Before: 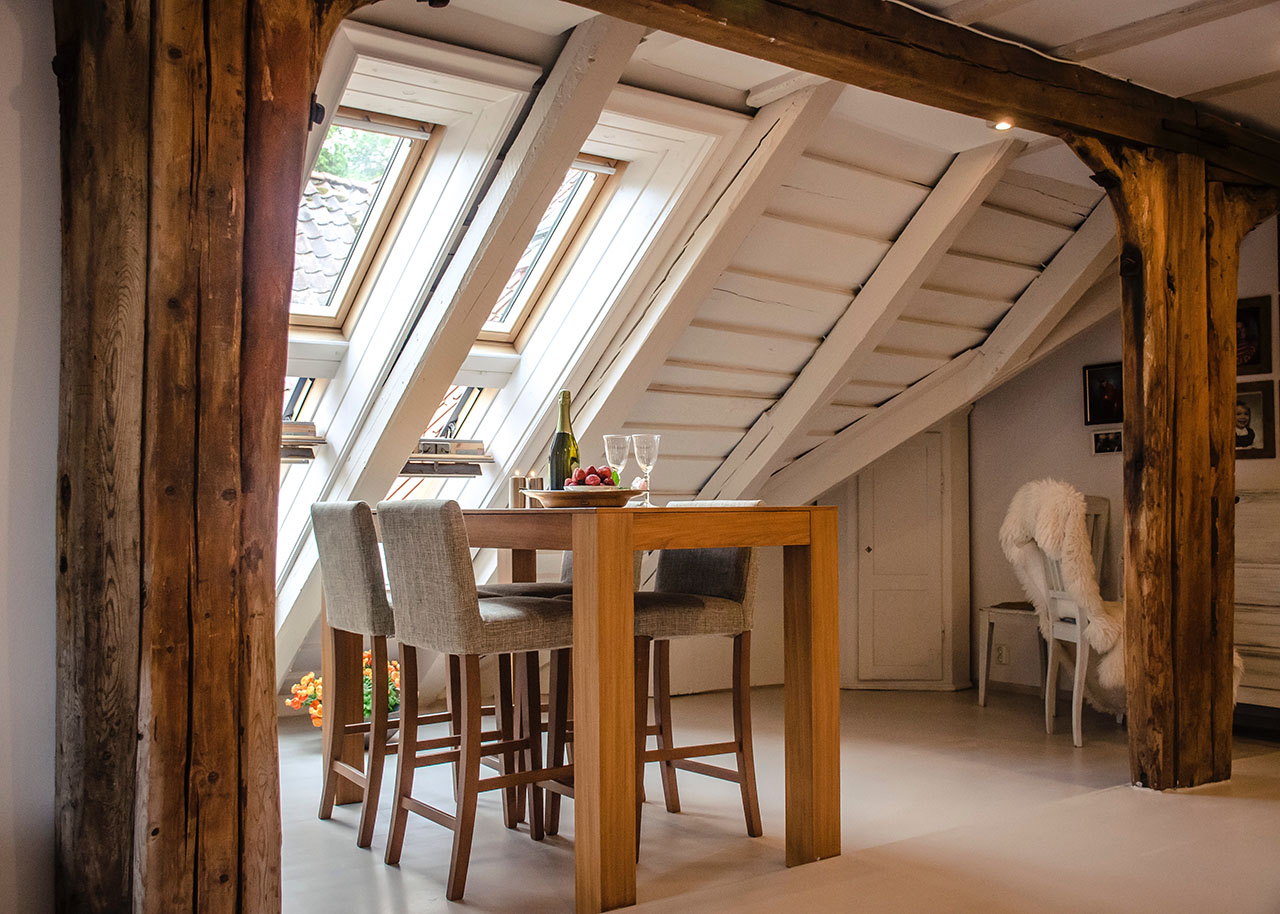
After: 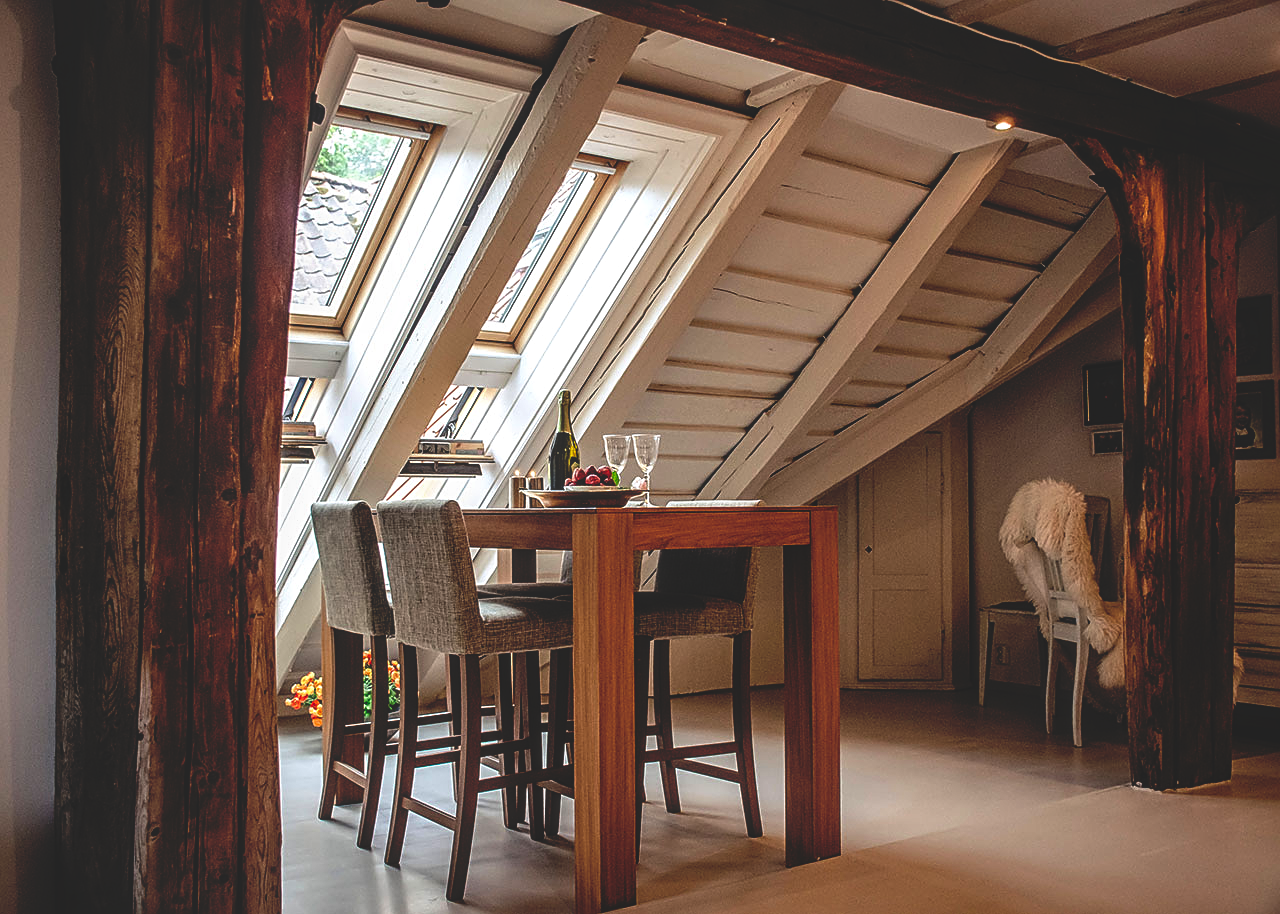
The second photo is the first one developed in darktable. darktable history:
sharpen: on, module defaults
base curve: curves: ch0 [(0, 0.02) (0.083, 0.036) (1, 1)], preserve colors none
local contrast: on, module defaults
